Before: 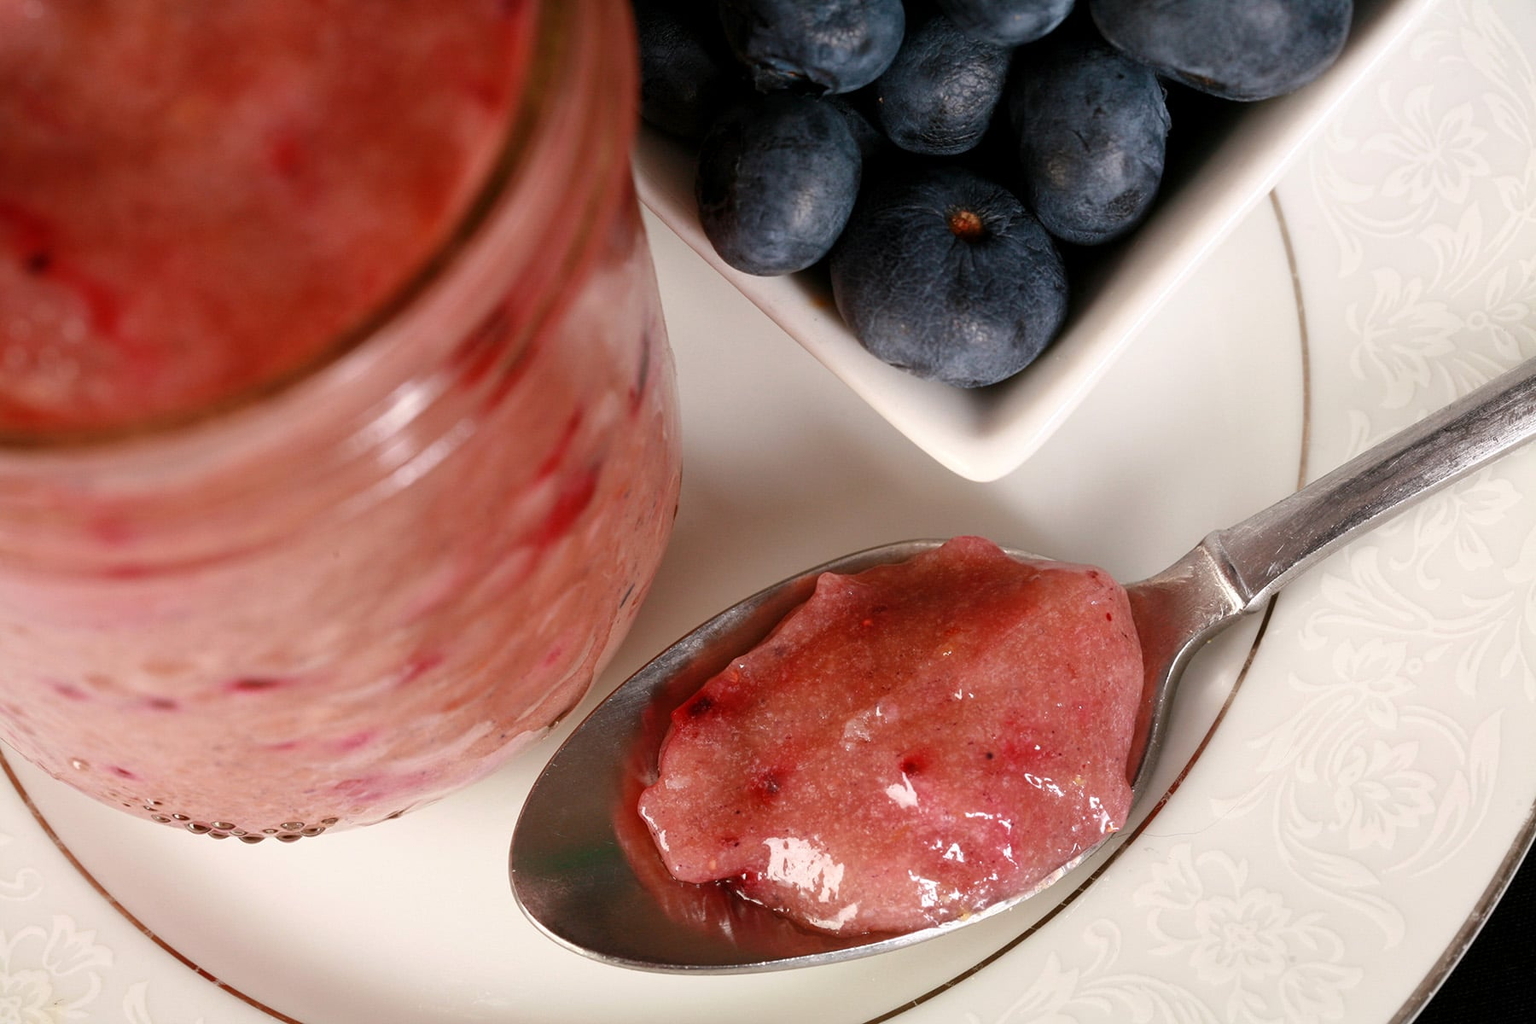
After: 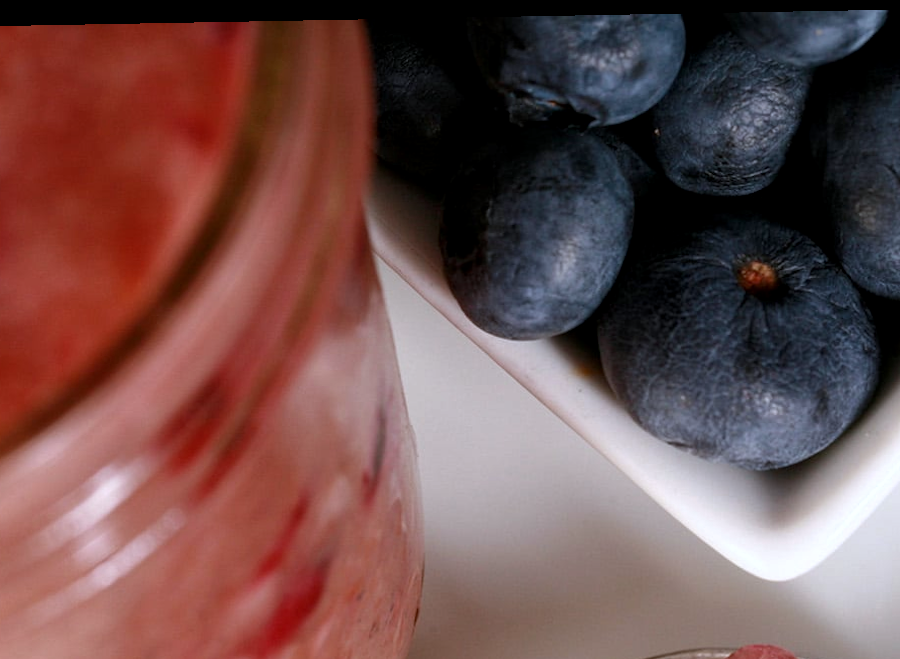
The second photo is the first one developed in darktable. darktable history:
crop: left 19.556%, right 30.401%, bottom 46.458%
white balance: red 0.954, blue 1.079
rotate and perspective: lens shift (horizontal) -0.055, automatic cropping off
local contrast: highlights 100%, shadows 100%, detail 120%, midtone range 0.2
